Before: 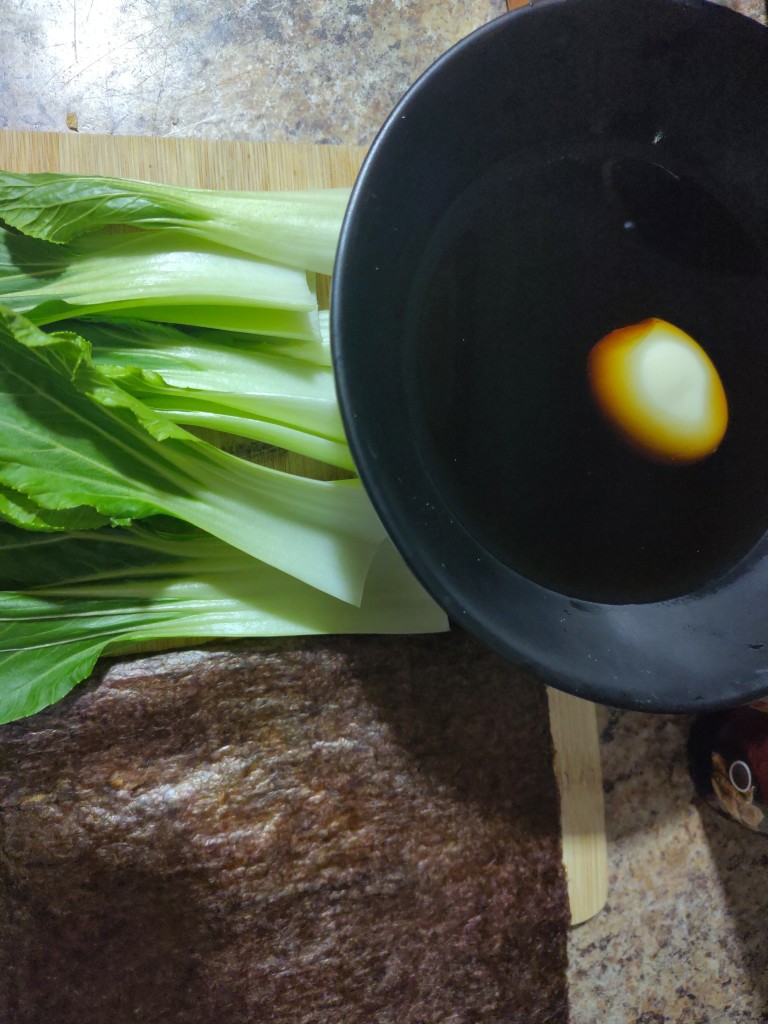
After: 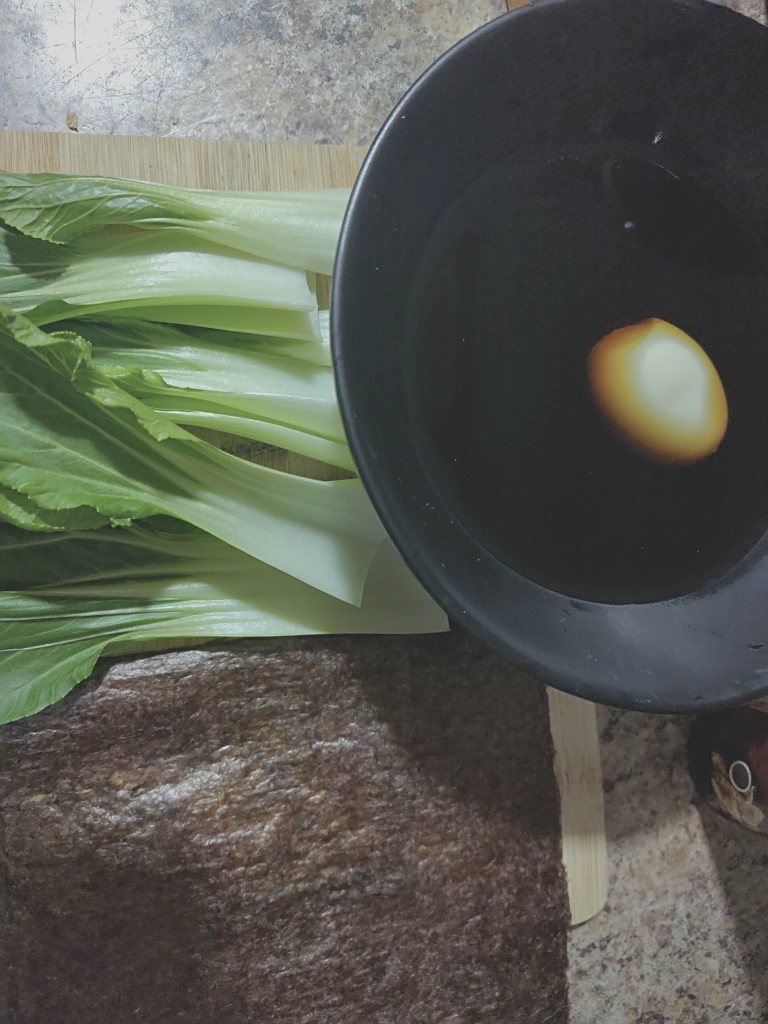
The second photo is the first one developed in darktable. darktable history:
contrast brightness saturation: contrast -0.268, saturation -0.433
sharpen: on, module defaults
